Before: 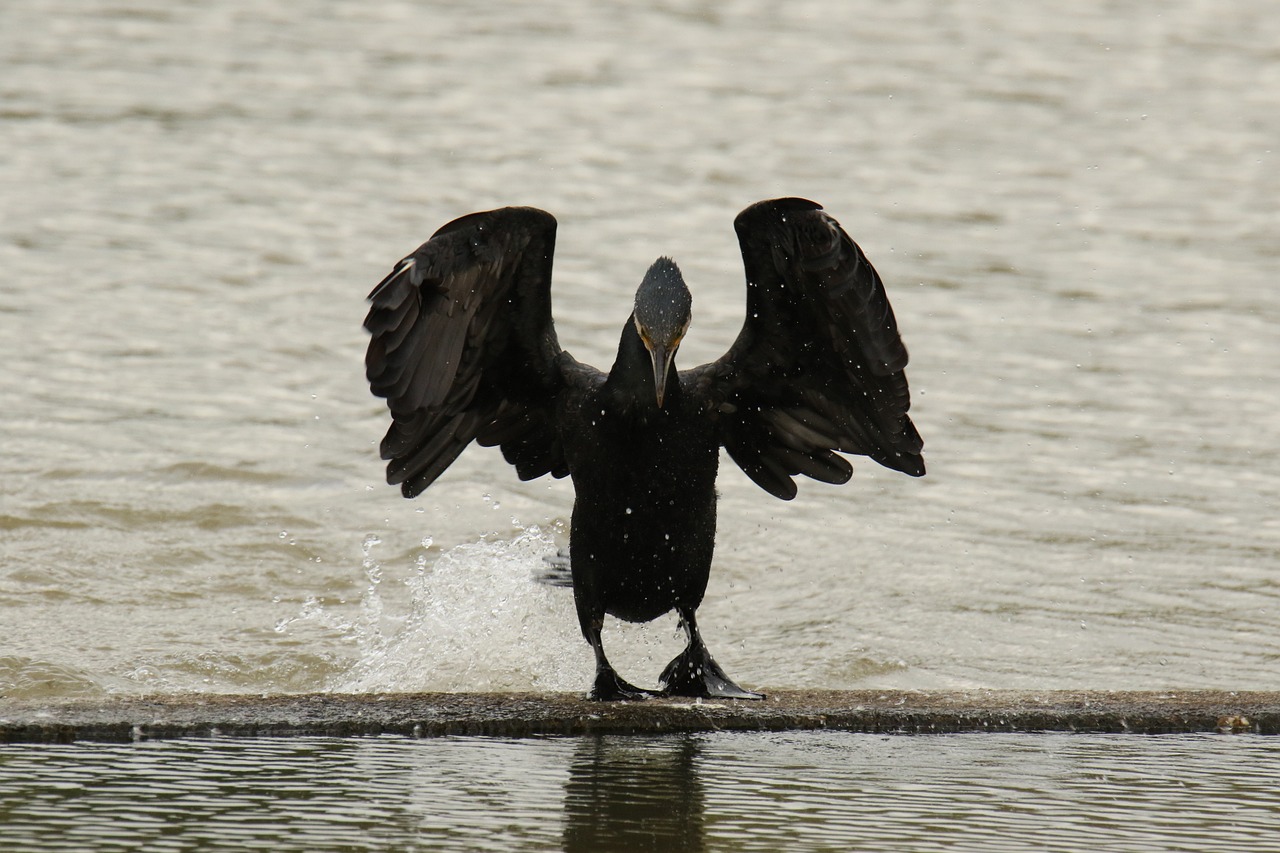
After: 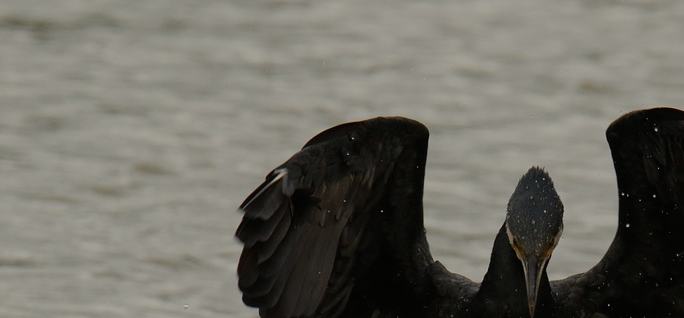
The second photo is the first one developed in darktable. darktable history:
exposure: exposure -0.965 EV, compensate exposure bias true, compensate highlight preservation false
crop: left 10.076%, top 10.647%, right 36.456%, bottom 52.057%
